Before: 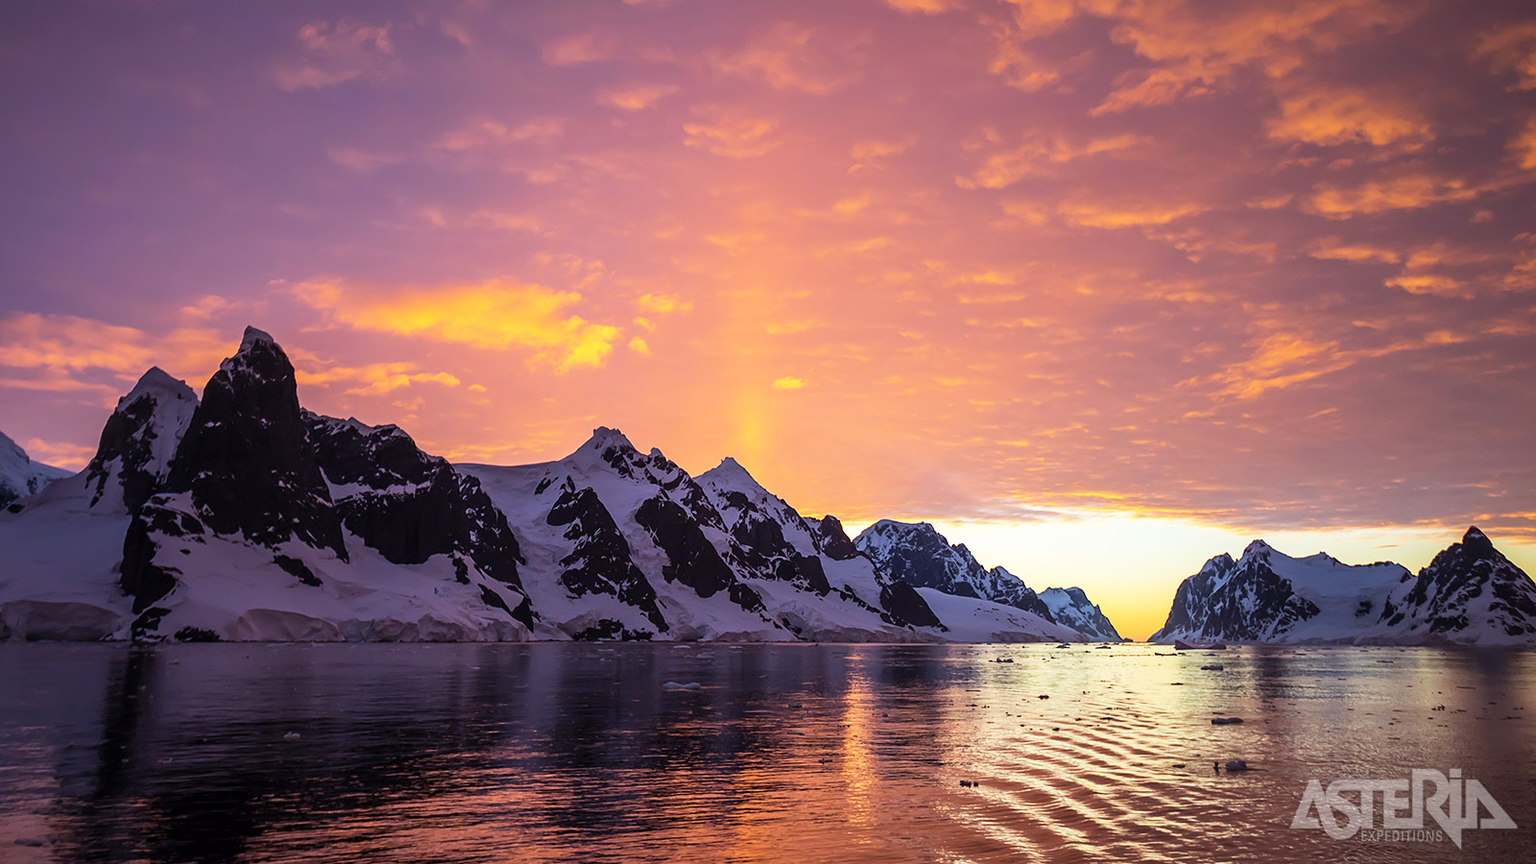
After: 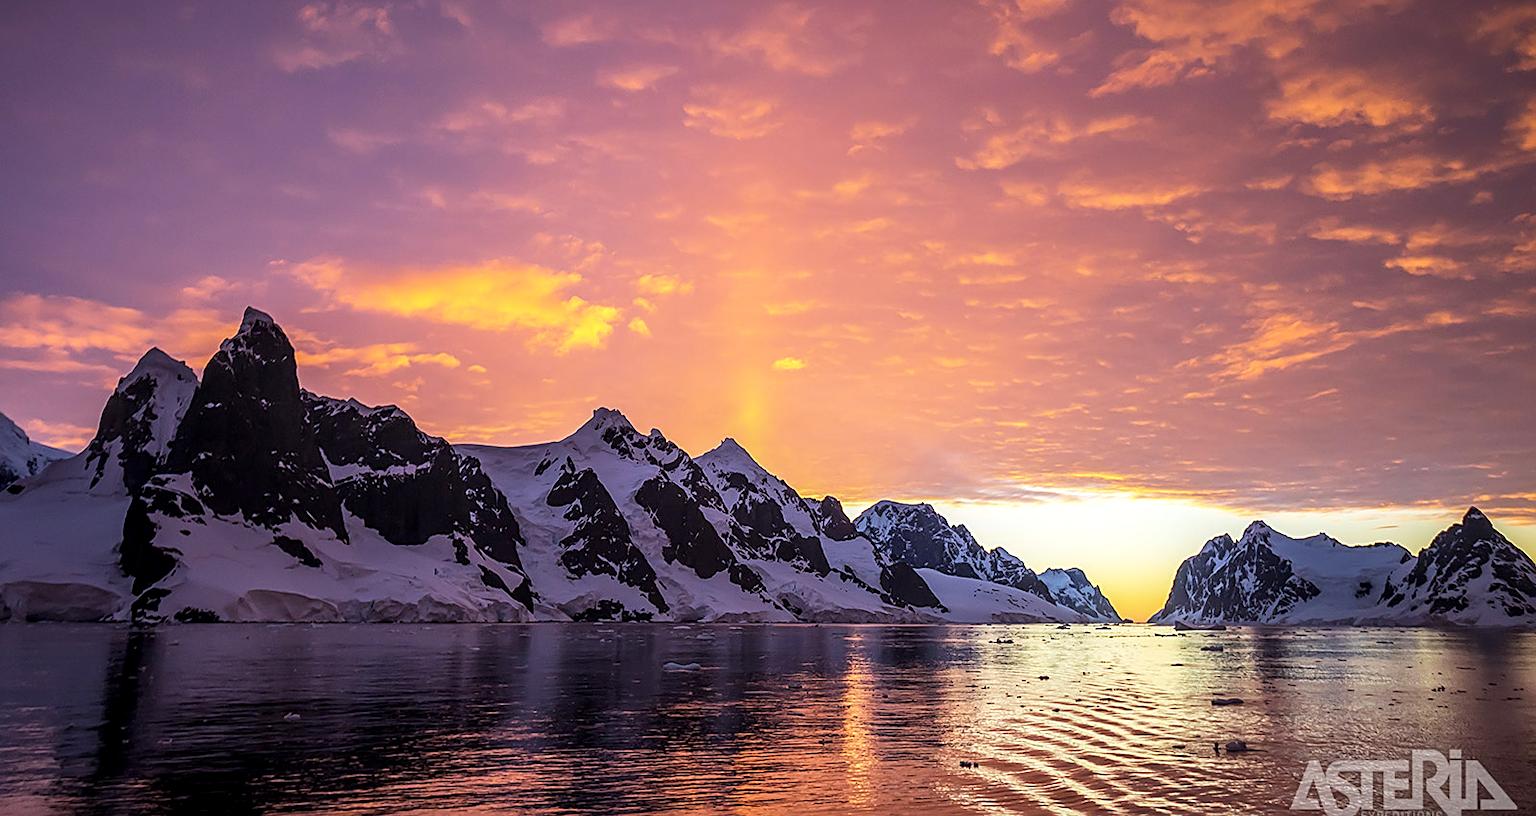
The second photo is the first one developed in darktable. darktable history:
local contrast: on, module defaults
sharpen: on, module defaults
crop and rotate: top 2.326%, bottom 3.155%
